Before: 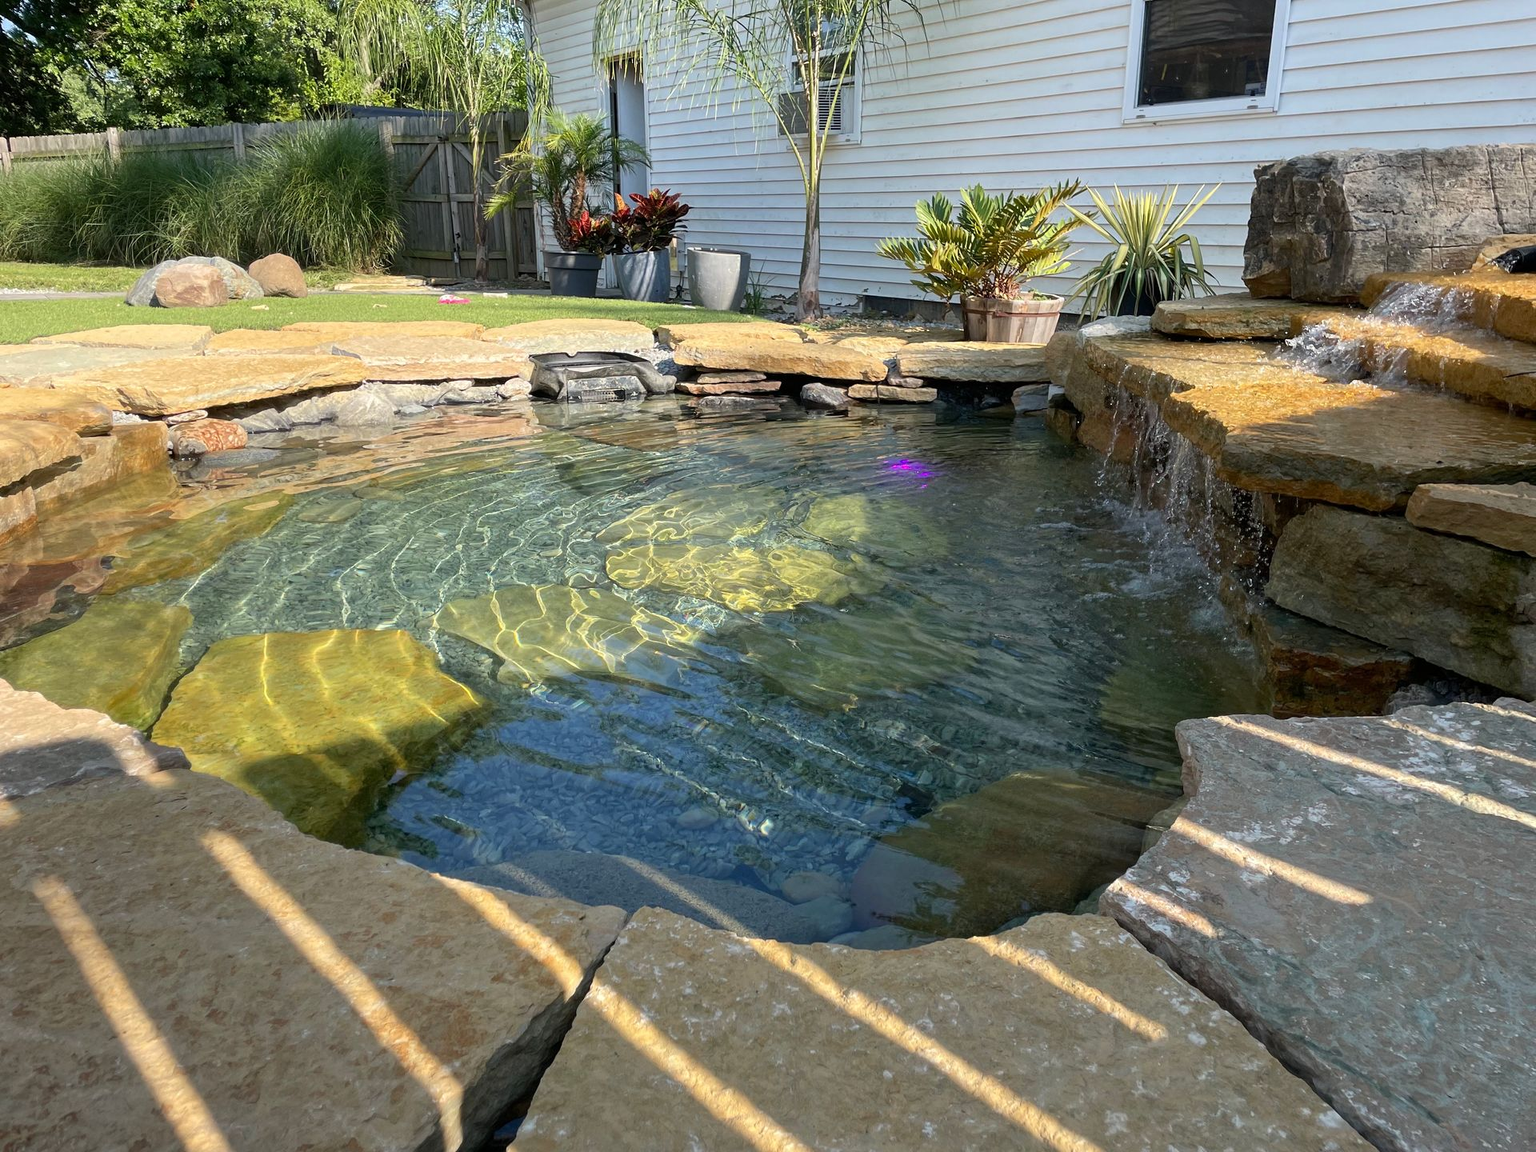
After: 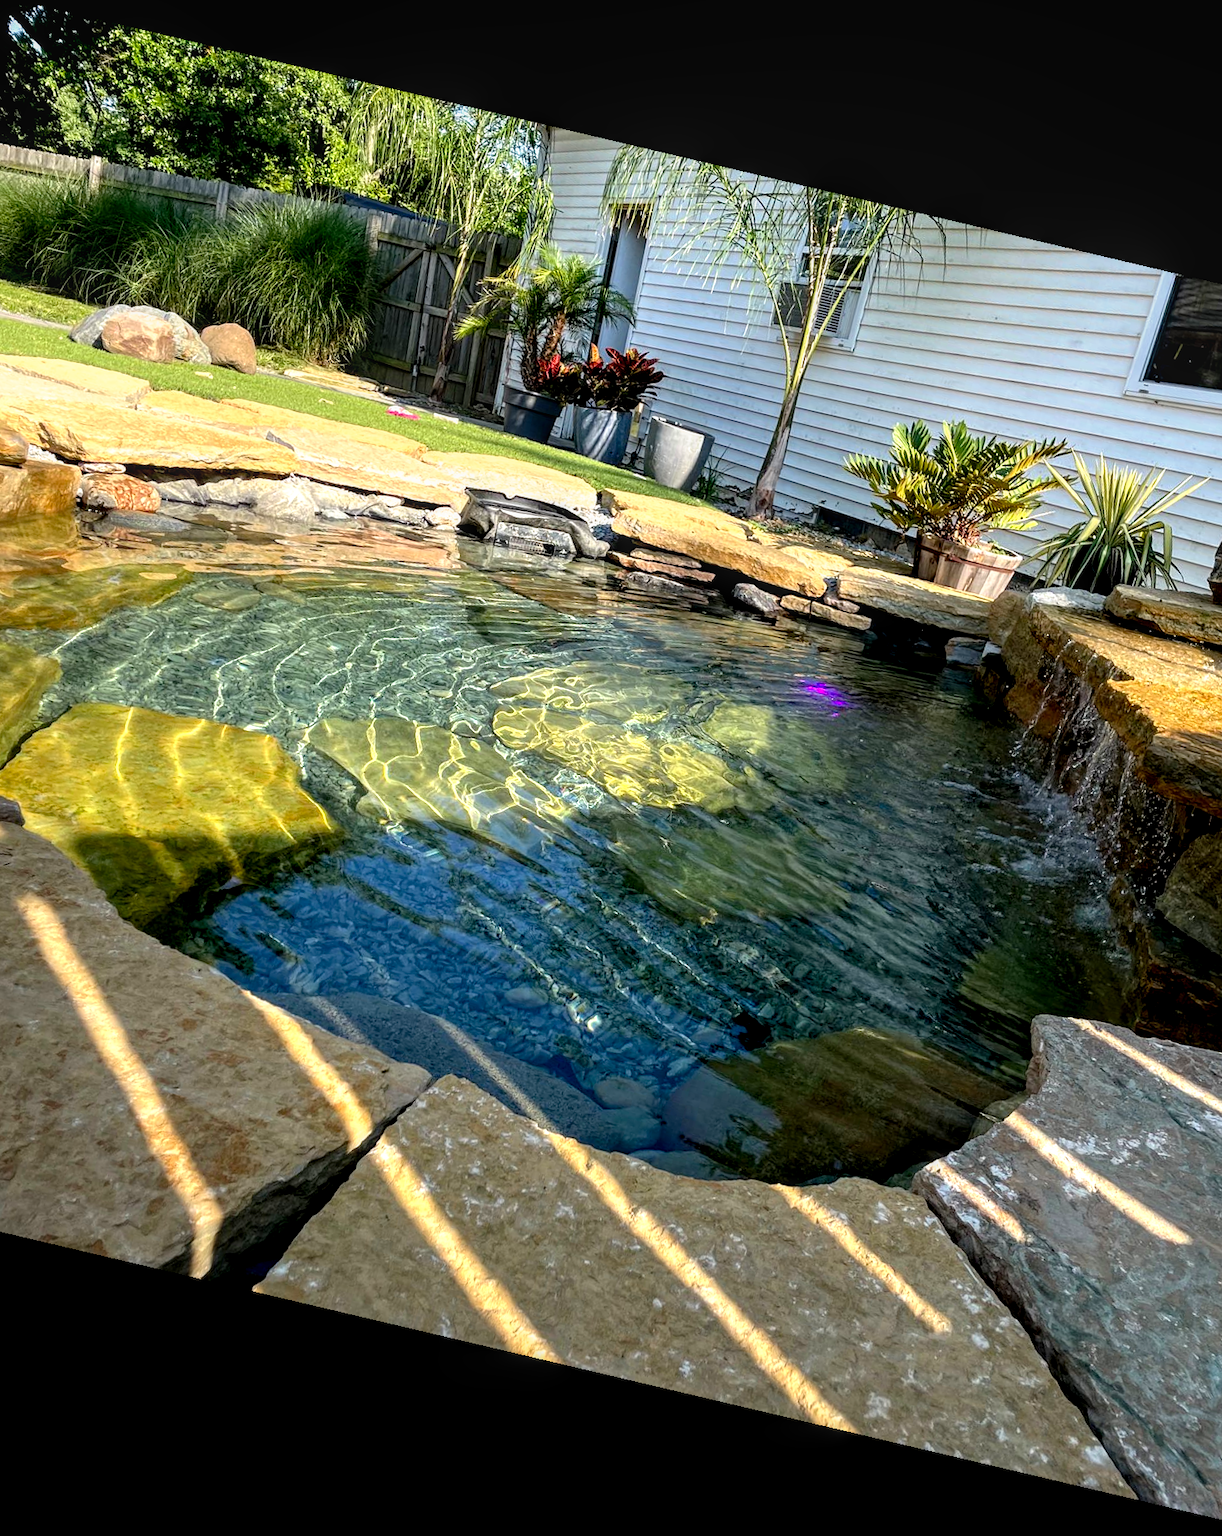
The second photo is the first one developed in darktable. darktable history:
tone curve: curves: ch0 [(0, 0) (0.003, 0.002) (0.011, 0.006) (0.025, 0.014) (0.044, 0.025) (0.069, 0.039) (0.1, 0.056) (0.136, 0.086) (0.177, 0.129) (0.224, 0.183) (0.277, 0.247) (0.335, 0.318) (0.399, 0.395) (0.468, 0.48) (0.543, 0.571) (0.623, 0.668) (0.709, 0.773) (0.801, 0.873) (0.898, 0.978) (1, 1)], preserve colors none
crop and rotate: left 14.292%, right 19.041%
rotate and perspective: rotation 13.27°, automatic cropping off
local contrast: on, module defaults
exposure: exposure -0.041 EV, compensate highlight preservation false
base curve: curves: ch0 [(0.017, 0) (0.425, 0.441) (0.844, 0.933) (1, 1)], preserve colors none
